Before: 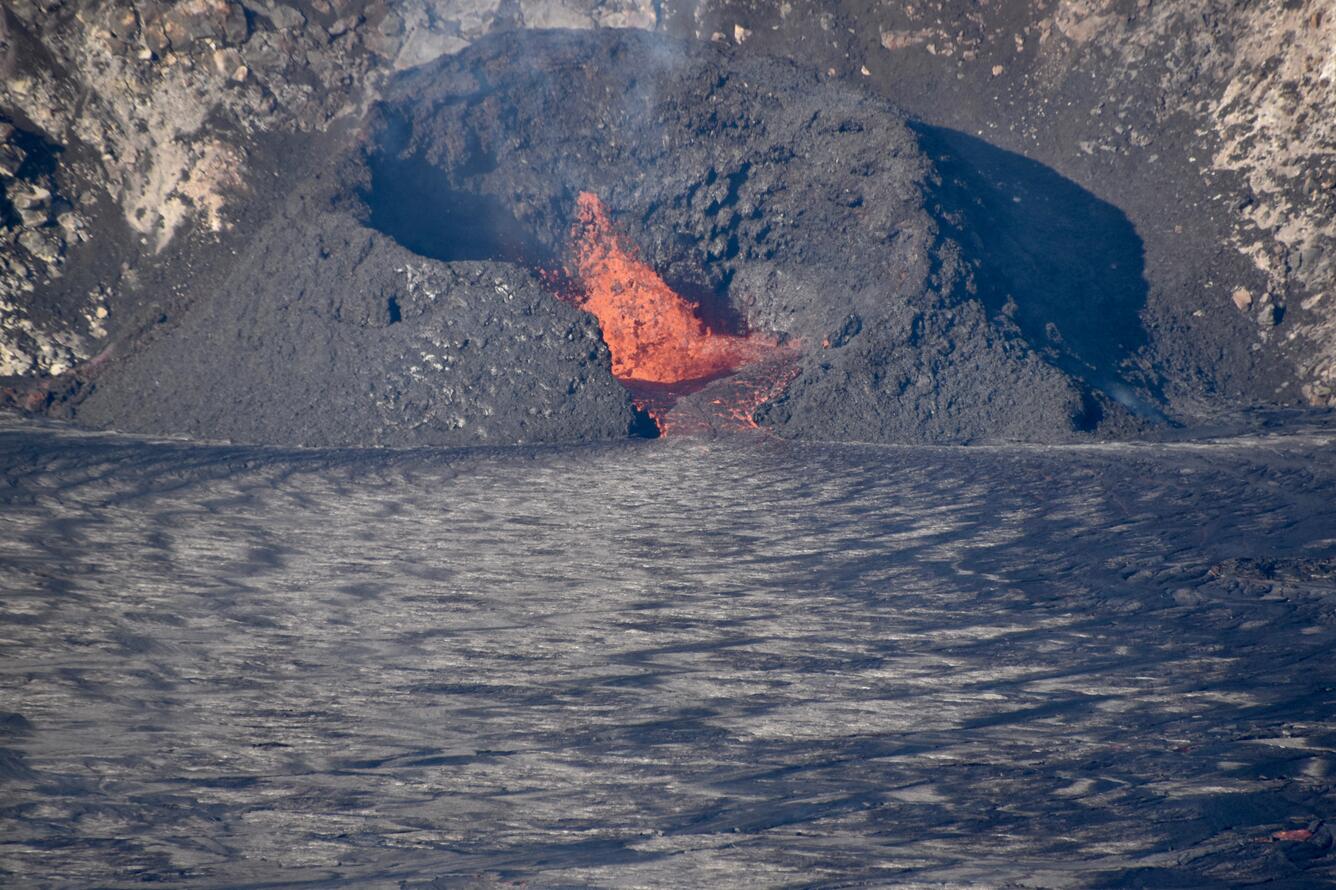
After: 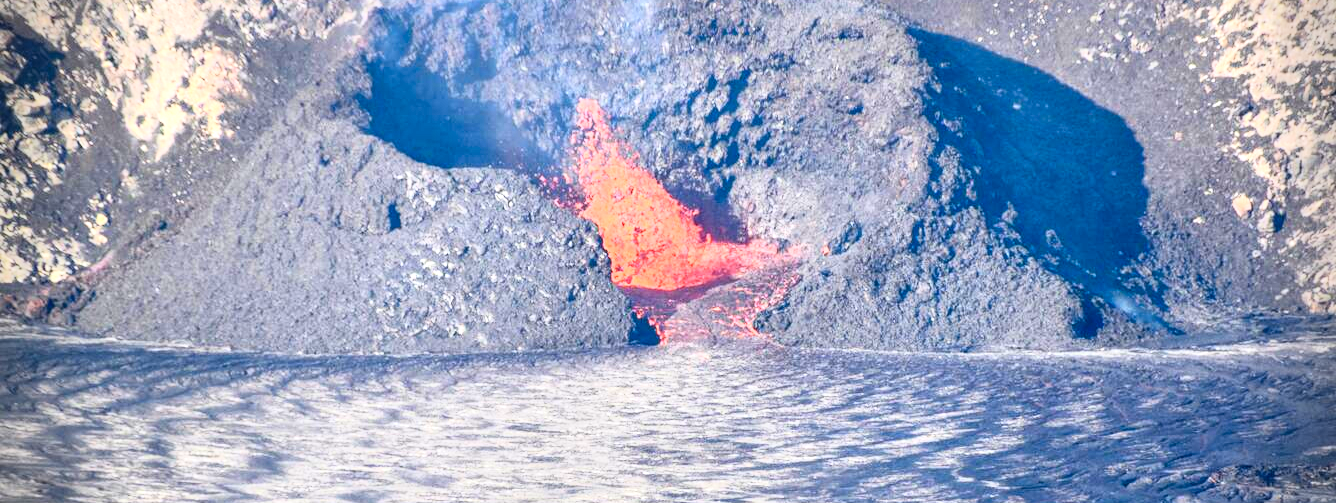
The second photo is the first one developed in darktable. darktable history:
crop and rotate: top 10.472%, bottom 32.919%
base curve: curves: ch0 [(0, 0) (0.088, 0.125) (0.176, 0.251) (0.354, 0.501) (0.613, 0.749) (1, 0.877)]
contrast brightness saturation: contrast 0.083, saturation 0.204
local contrast: on, module defaults
exposure: black level correction 0, exposure 1.282 EV, compensate exposure bias true, compensate highlight preservation false
sharpen: radius 5.316, amount 0.311, threshold 26.903
vignetting: fall-off start 87.57%, fall-off radius 25.48%
